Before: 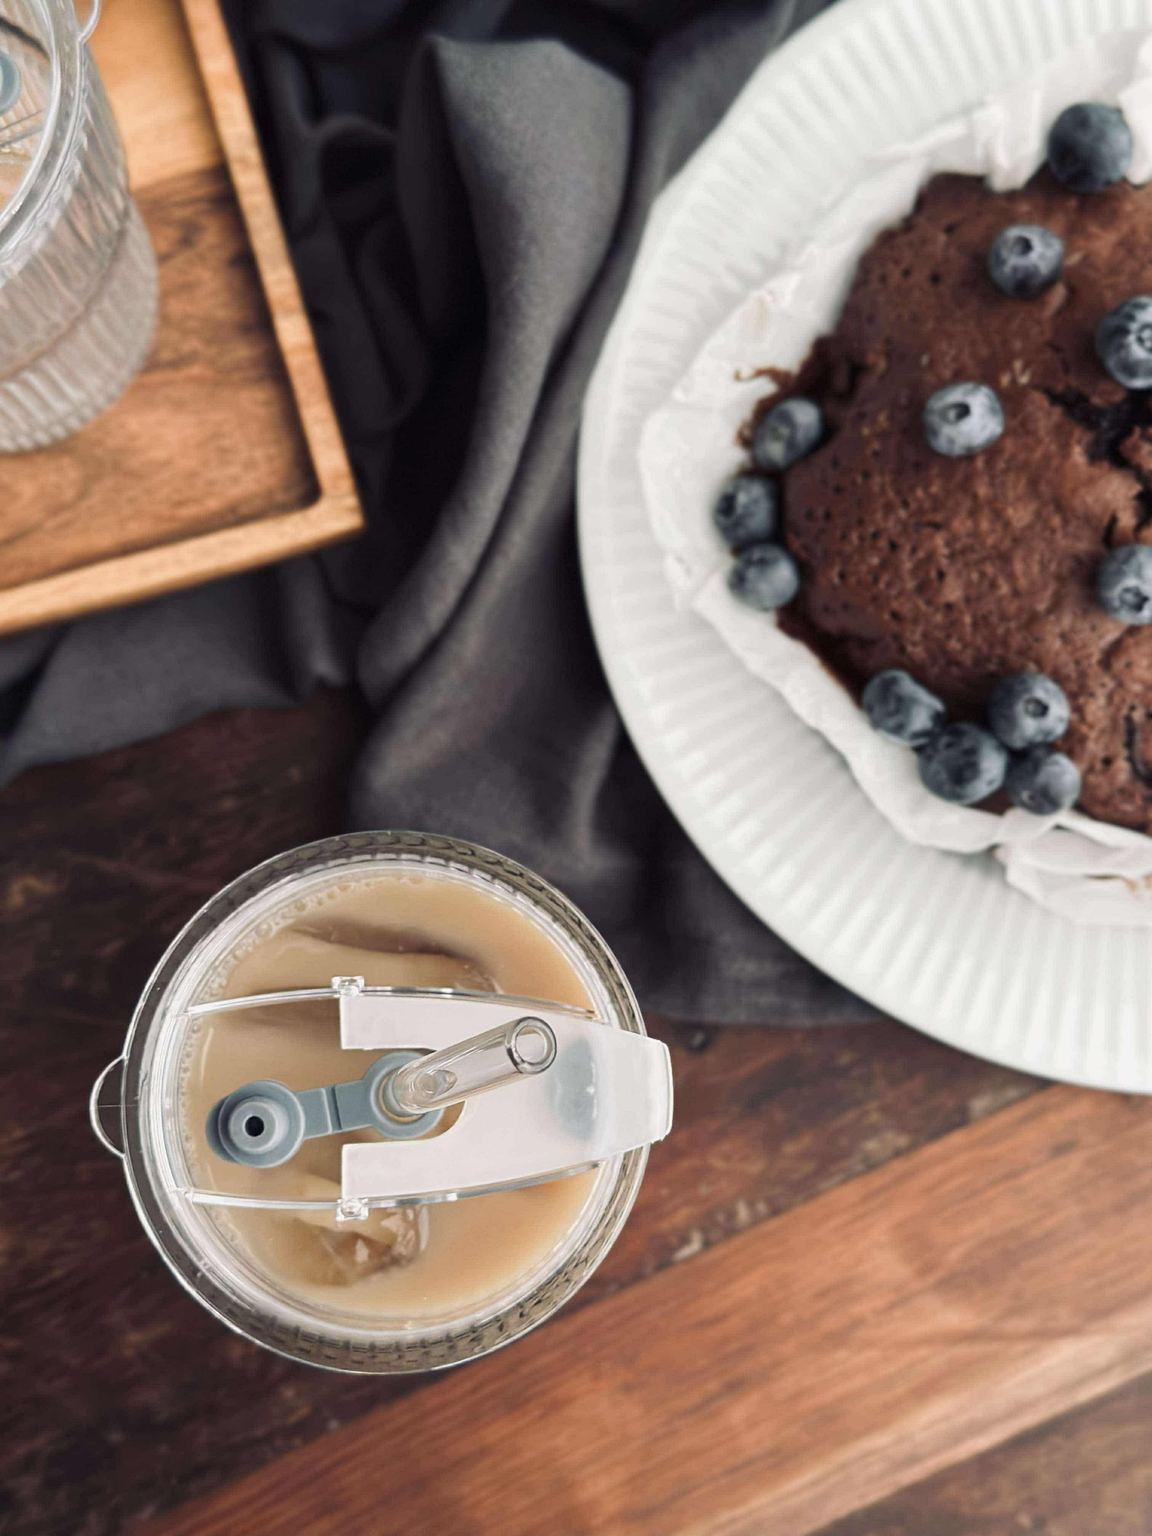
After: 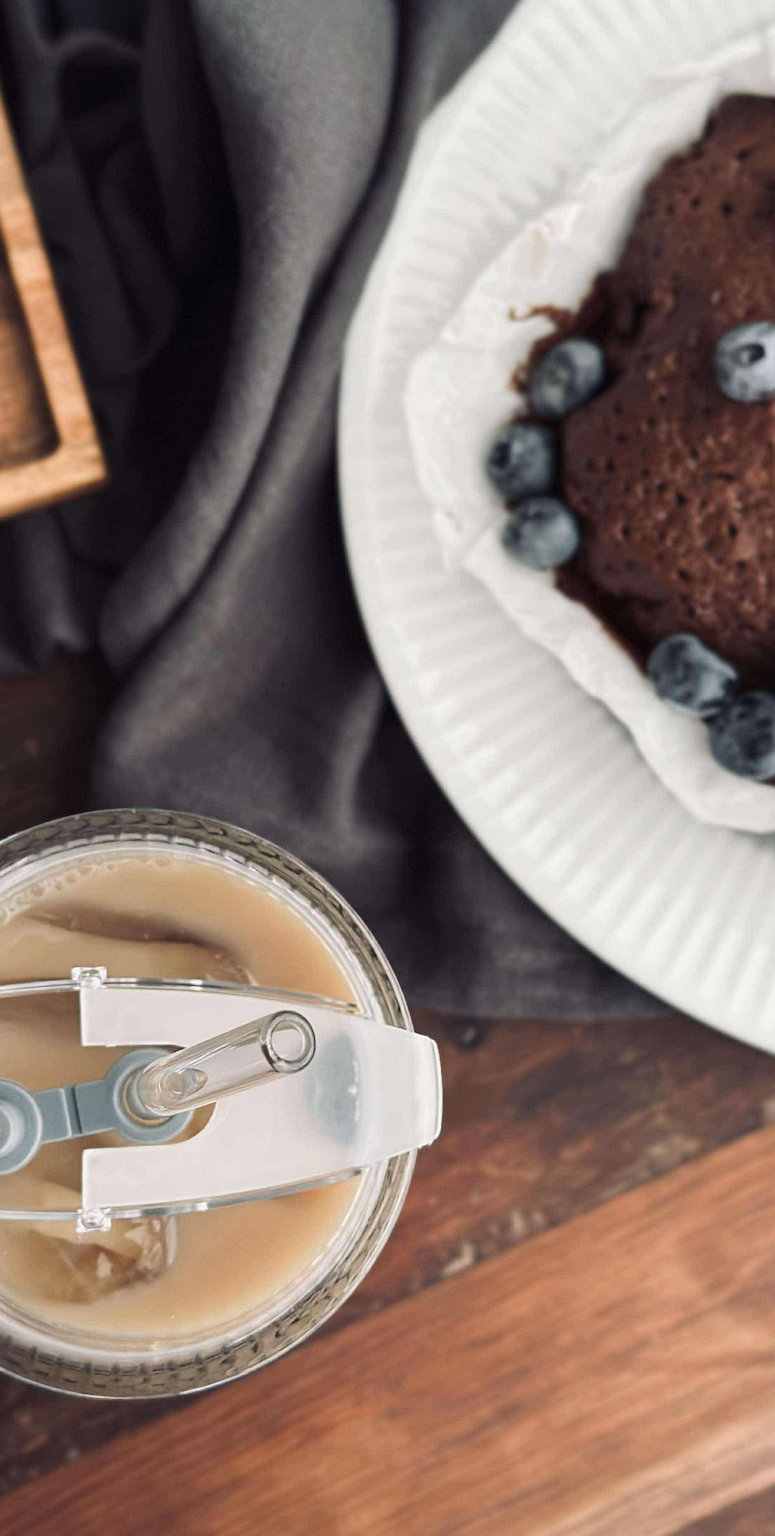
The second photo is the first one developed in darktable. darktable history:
crop and rotate: left 23.144%, top 5.644%, right 14.832%, bottom 2.267%
